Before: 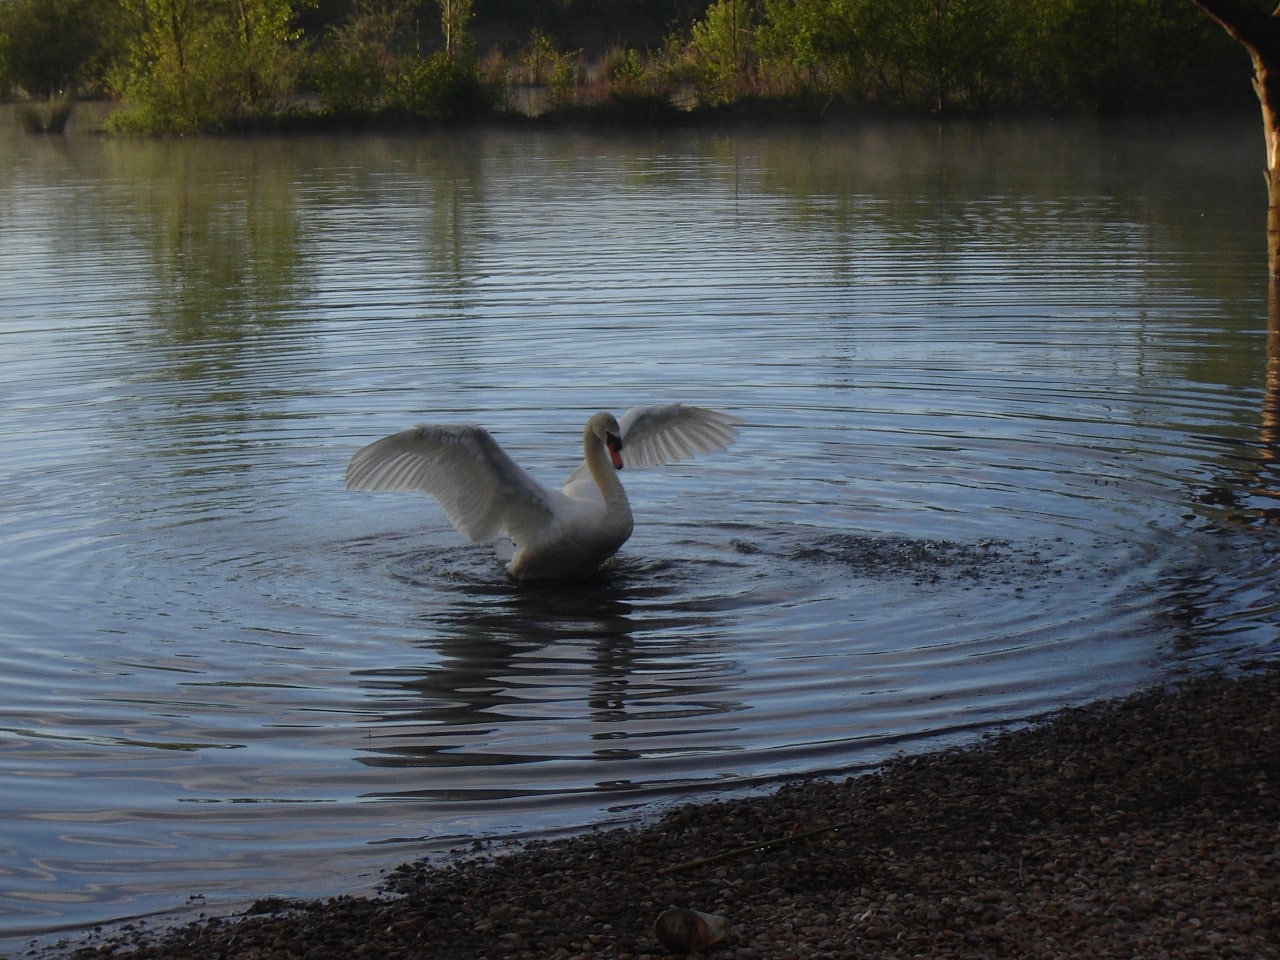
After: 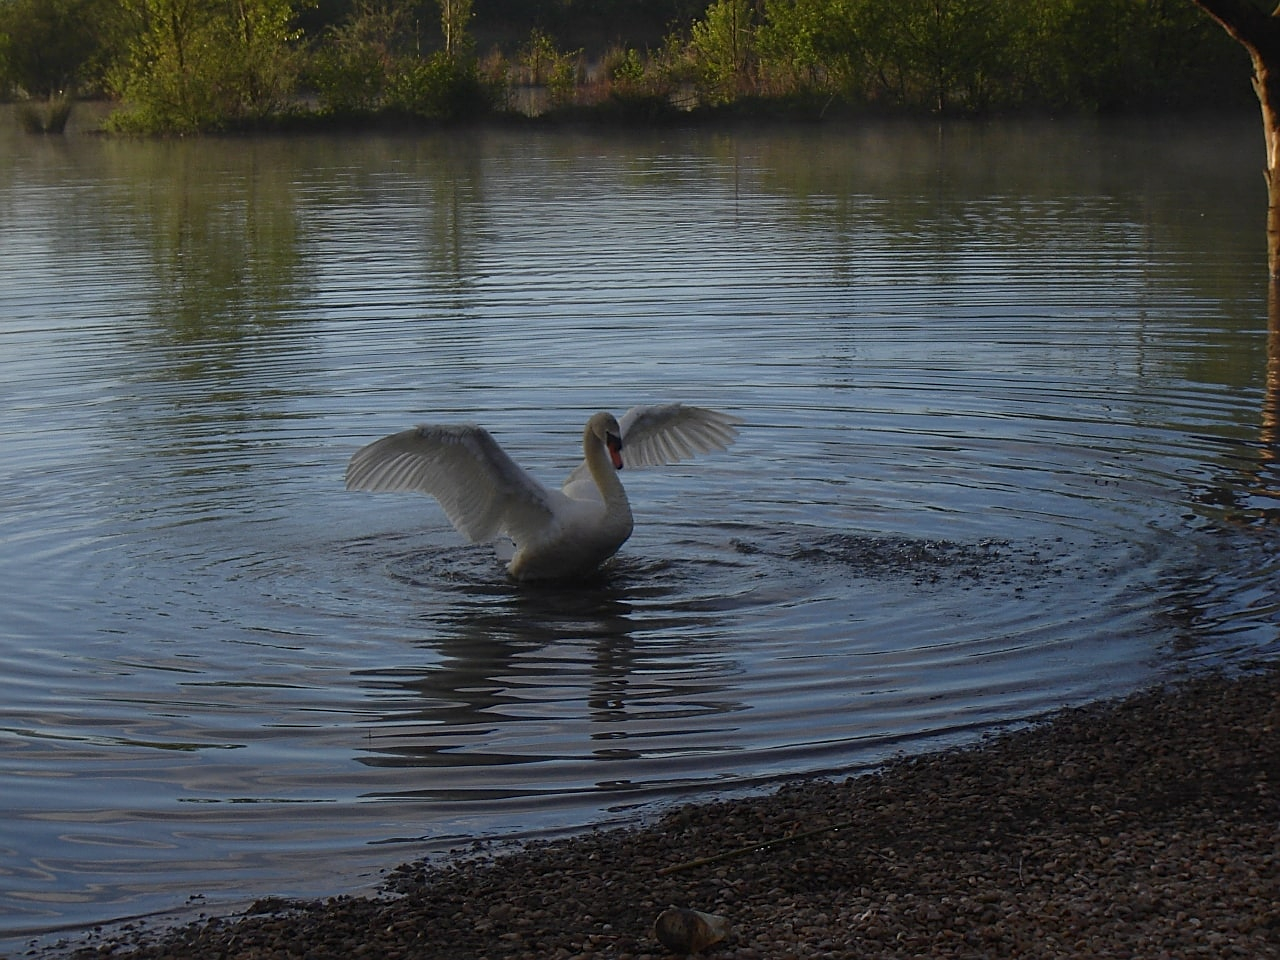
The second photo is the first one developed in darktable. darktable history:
tone equalizer: -8 EV 0.283 EV, -7 EV 0.377 EV, -6 EV 0.381 EV, -5 EV 0.253 EV, -3 EV -0.245 EV, -2 EV -0.425 EV, -1 EV -0.406 EV, +0 EV -0.255 EV
sharpen: on, module defaults
